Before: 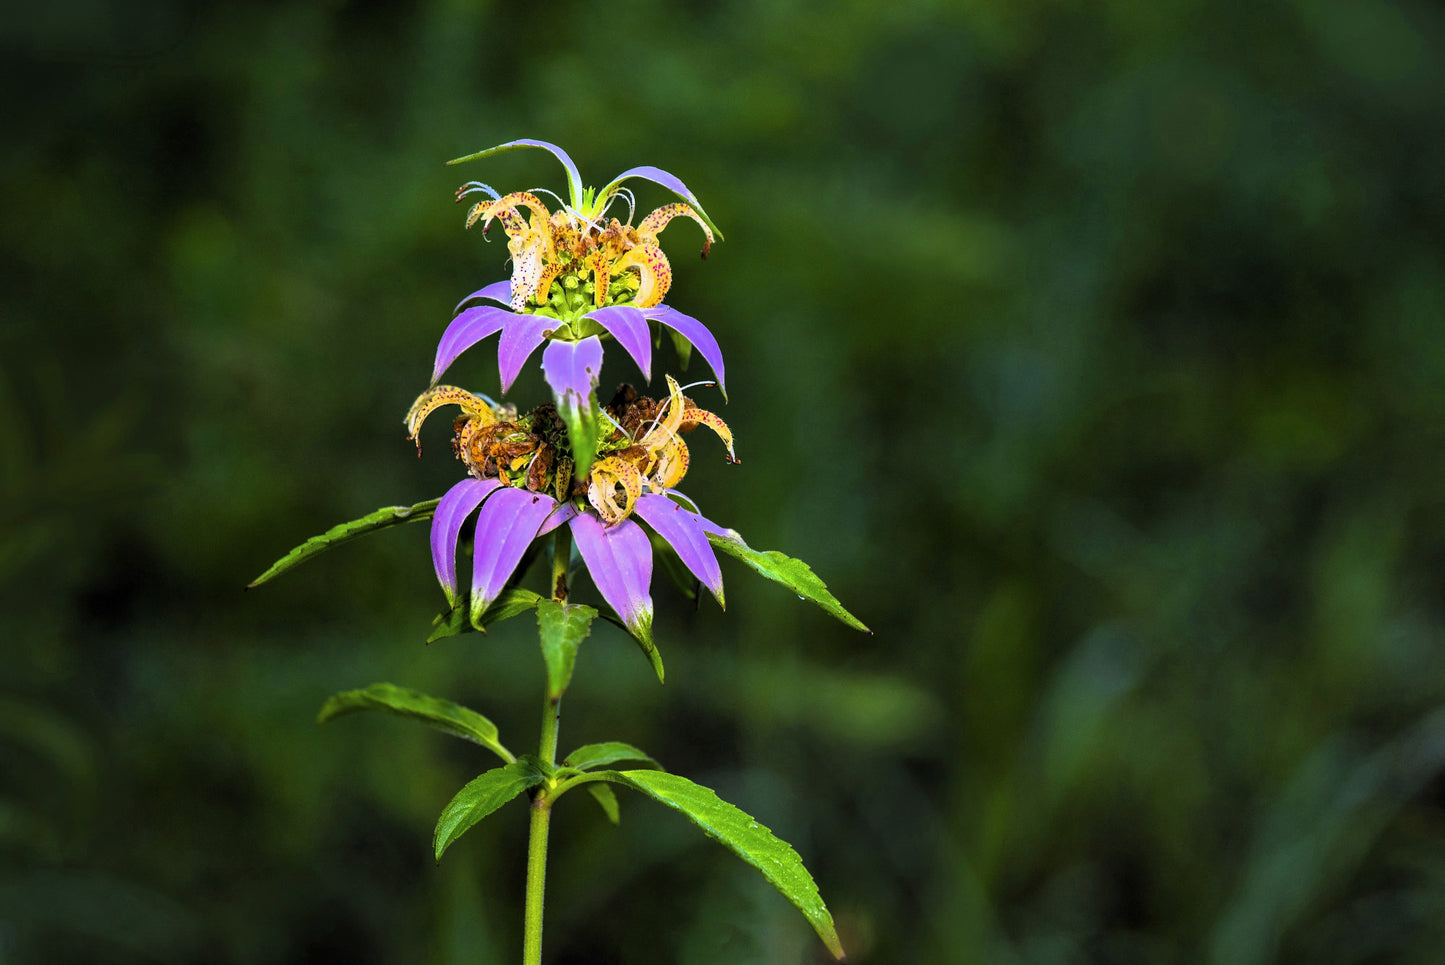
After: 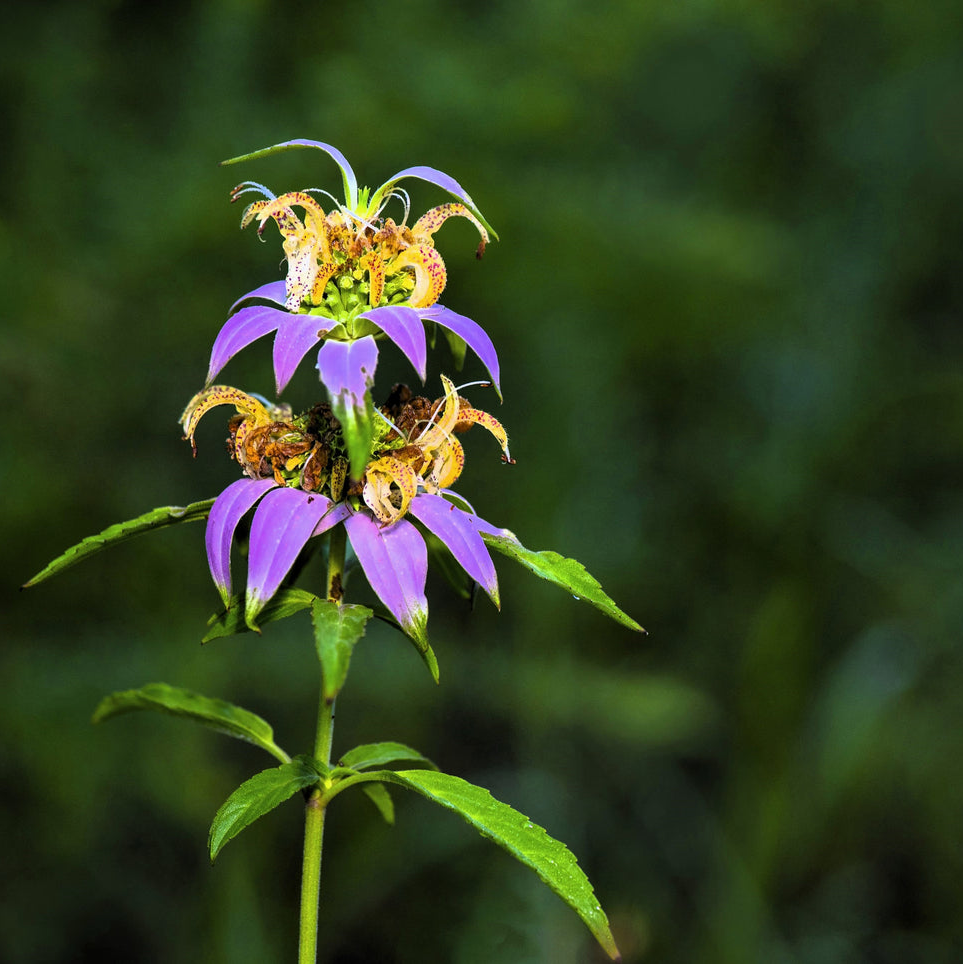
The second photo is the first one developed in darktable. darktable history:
crop and rotate: left 15.596%, right 17.723%
